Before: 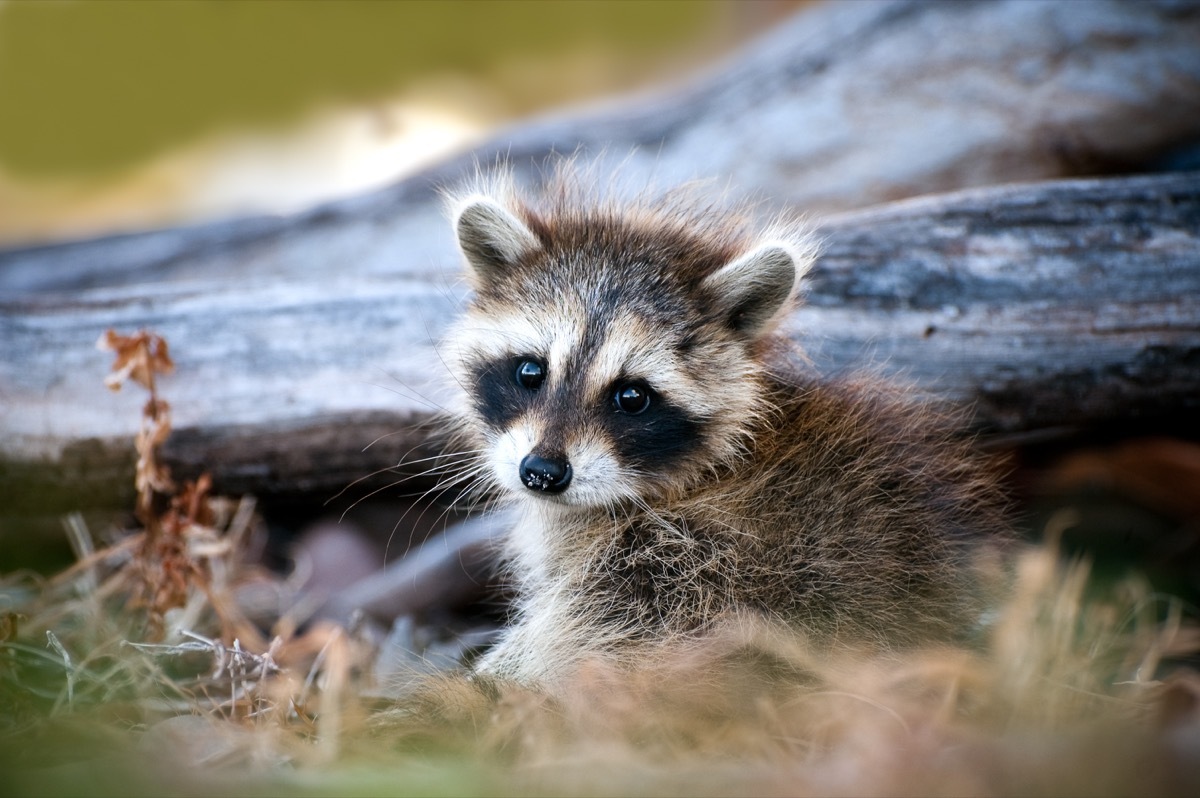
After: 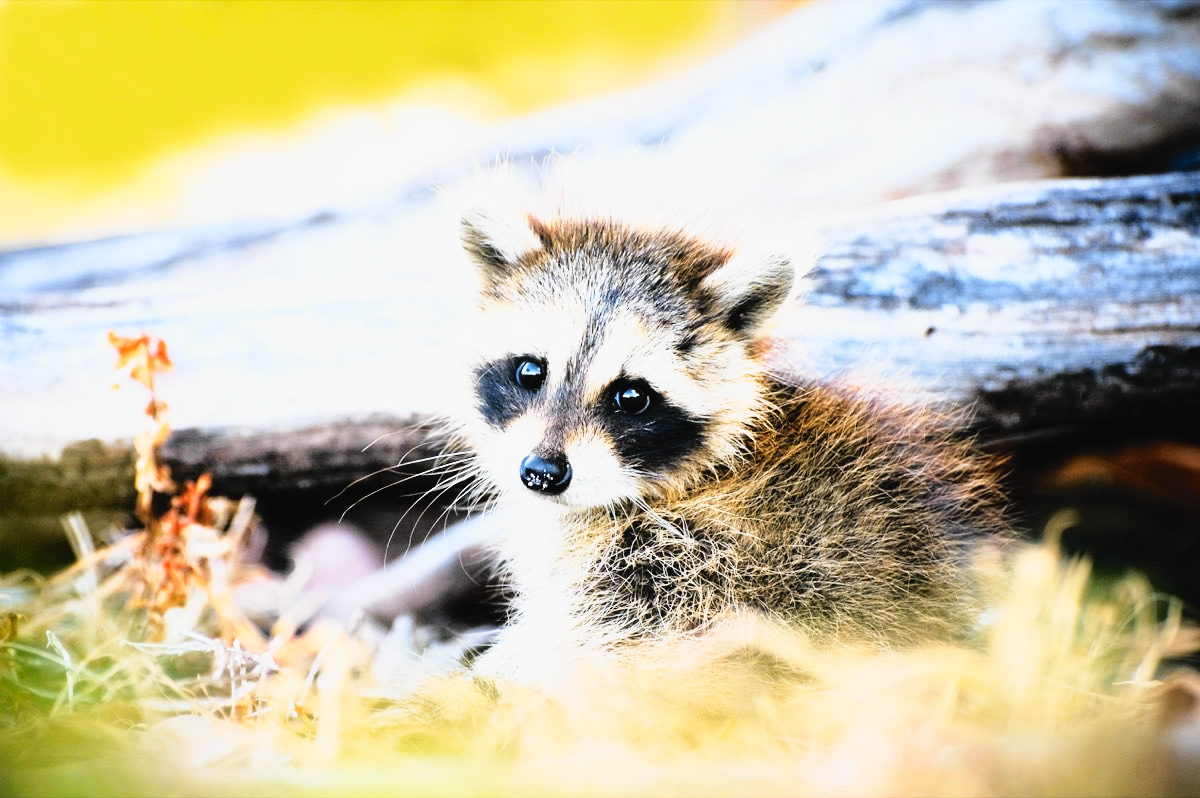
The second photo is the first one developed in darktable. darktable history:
tone curve: curves: ch0 [(0, 0.013) (0.129, 0.1) (0.327, 0.382) (0.489, 0.573) (0.66, 0.748) (0.858, 0.926) (1, 0.977)]; ch1 [(0, 0) (0.353, 0.344) (0.45, 0.46) (0.498, 0.498) (0.521, 0.512) (0.563, 0.559) (0.592, 0.585) (0.647, 0.68) (1, 1)]; ch2 [(0, 0) (0.333, 0.346) (0.375, 0.375) (0.427, 0.44) (0.476, 0.492) (0.511, 0.508) (0.528, 0.533) (0.579, 0.61) (0.612, 0.644) (0.66, 0.715) (1, 1)], color space Lab, independent channels, preserve colors none
base curve: curves: ch0 [(0, 0) (0.007, 0.004) (0.027, 0.03) (0.046, 0.07) (0.207, 0.54) (0.442, 0.872) (0.673, 0.972) (1, 1)], preserve colors none
contrast brightness saturation: brightness 0.15
